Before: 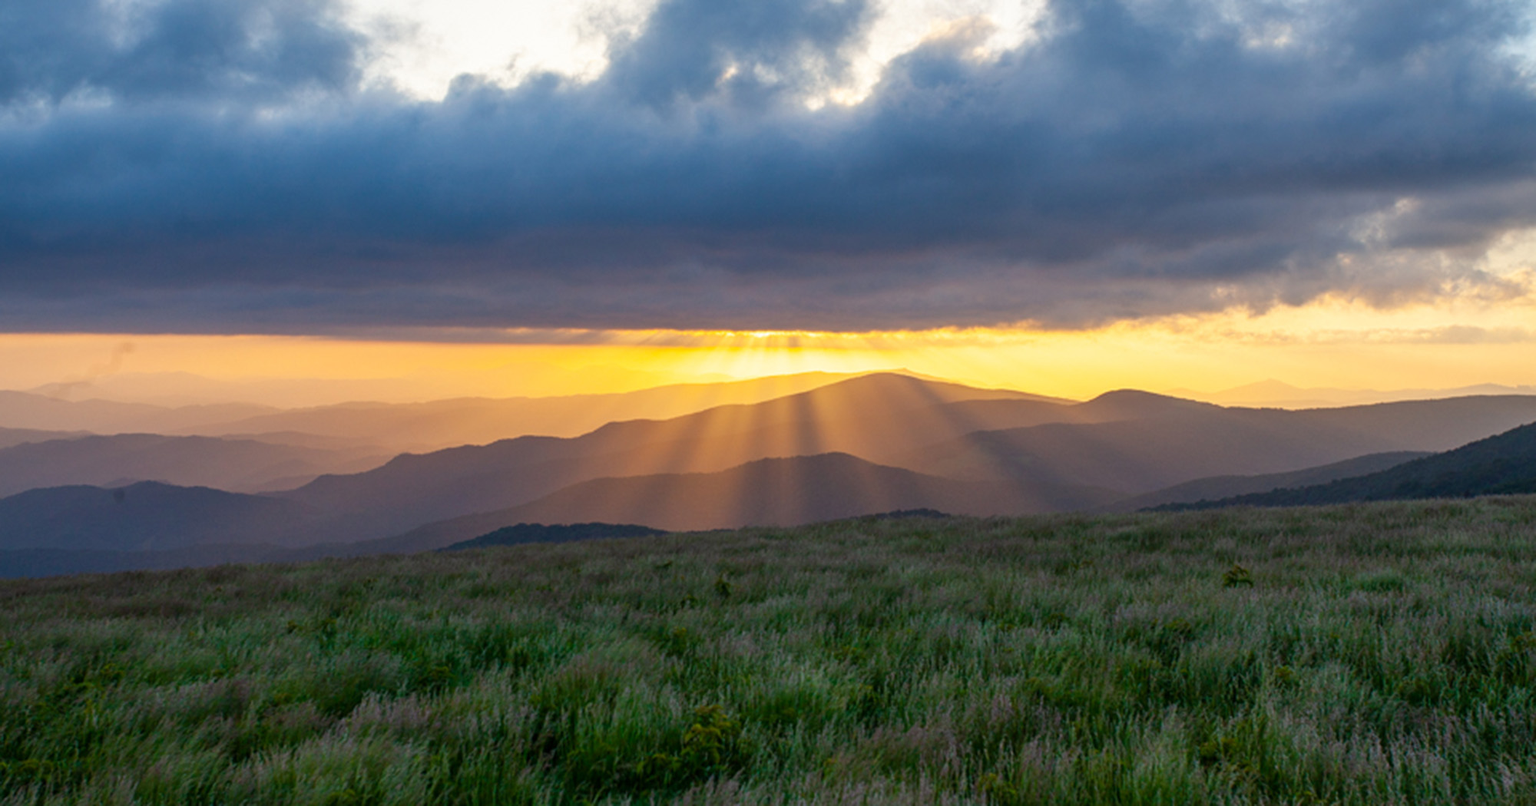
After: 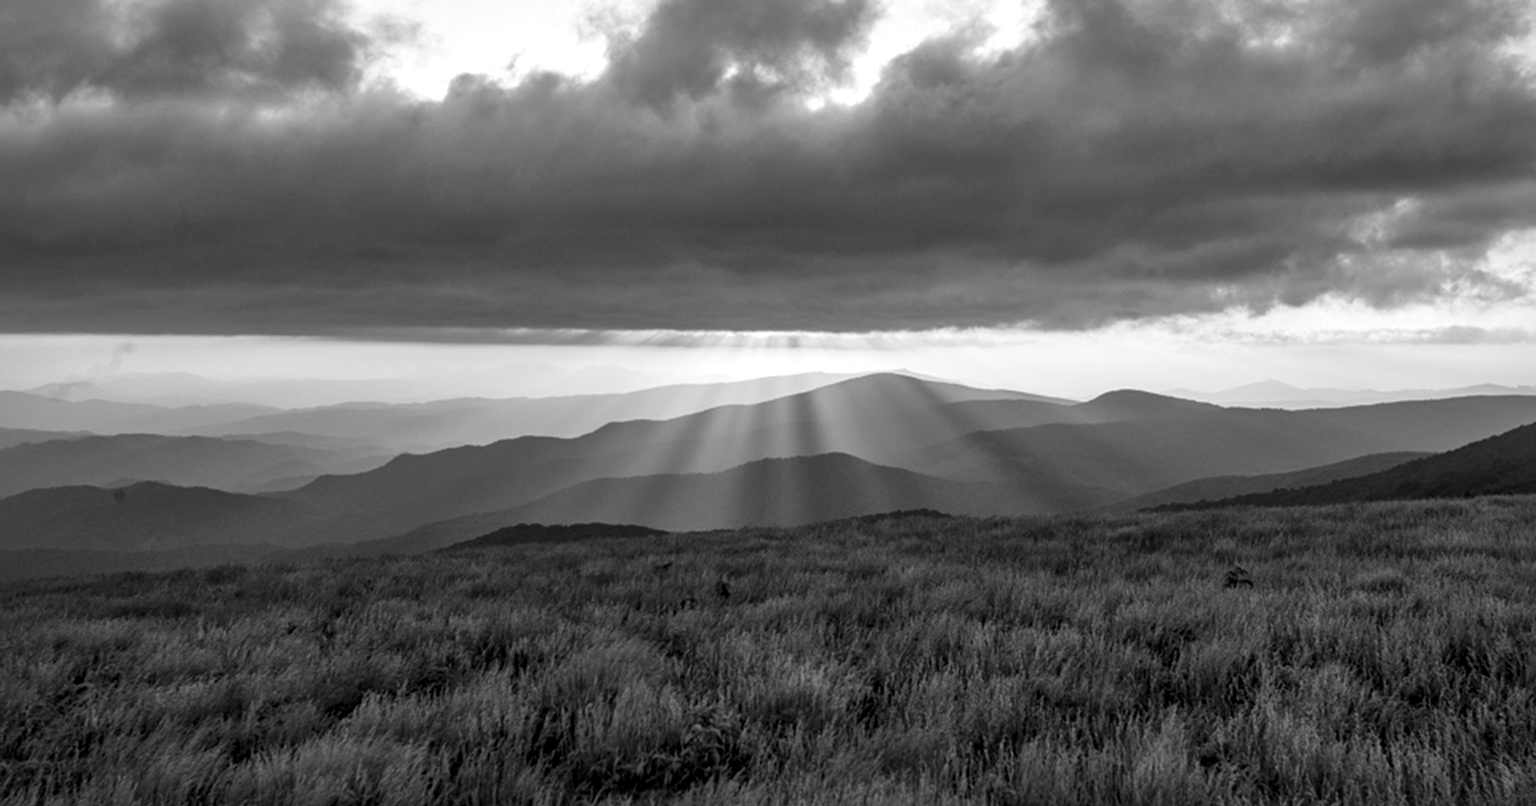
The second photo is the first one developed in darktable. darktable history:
monochrome: a 32, b 64, size 2.3, highlights 1
local contrast: mode bilateral grid, contrast 20, coarseness 50, detail 159%, midtone range 0.2
